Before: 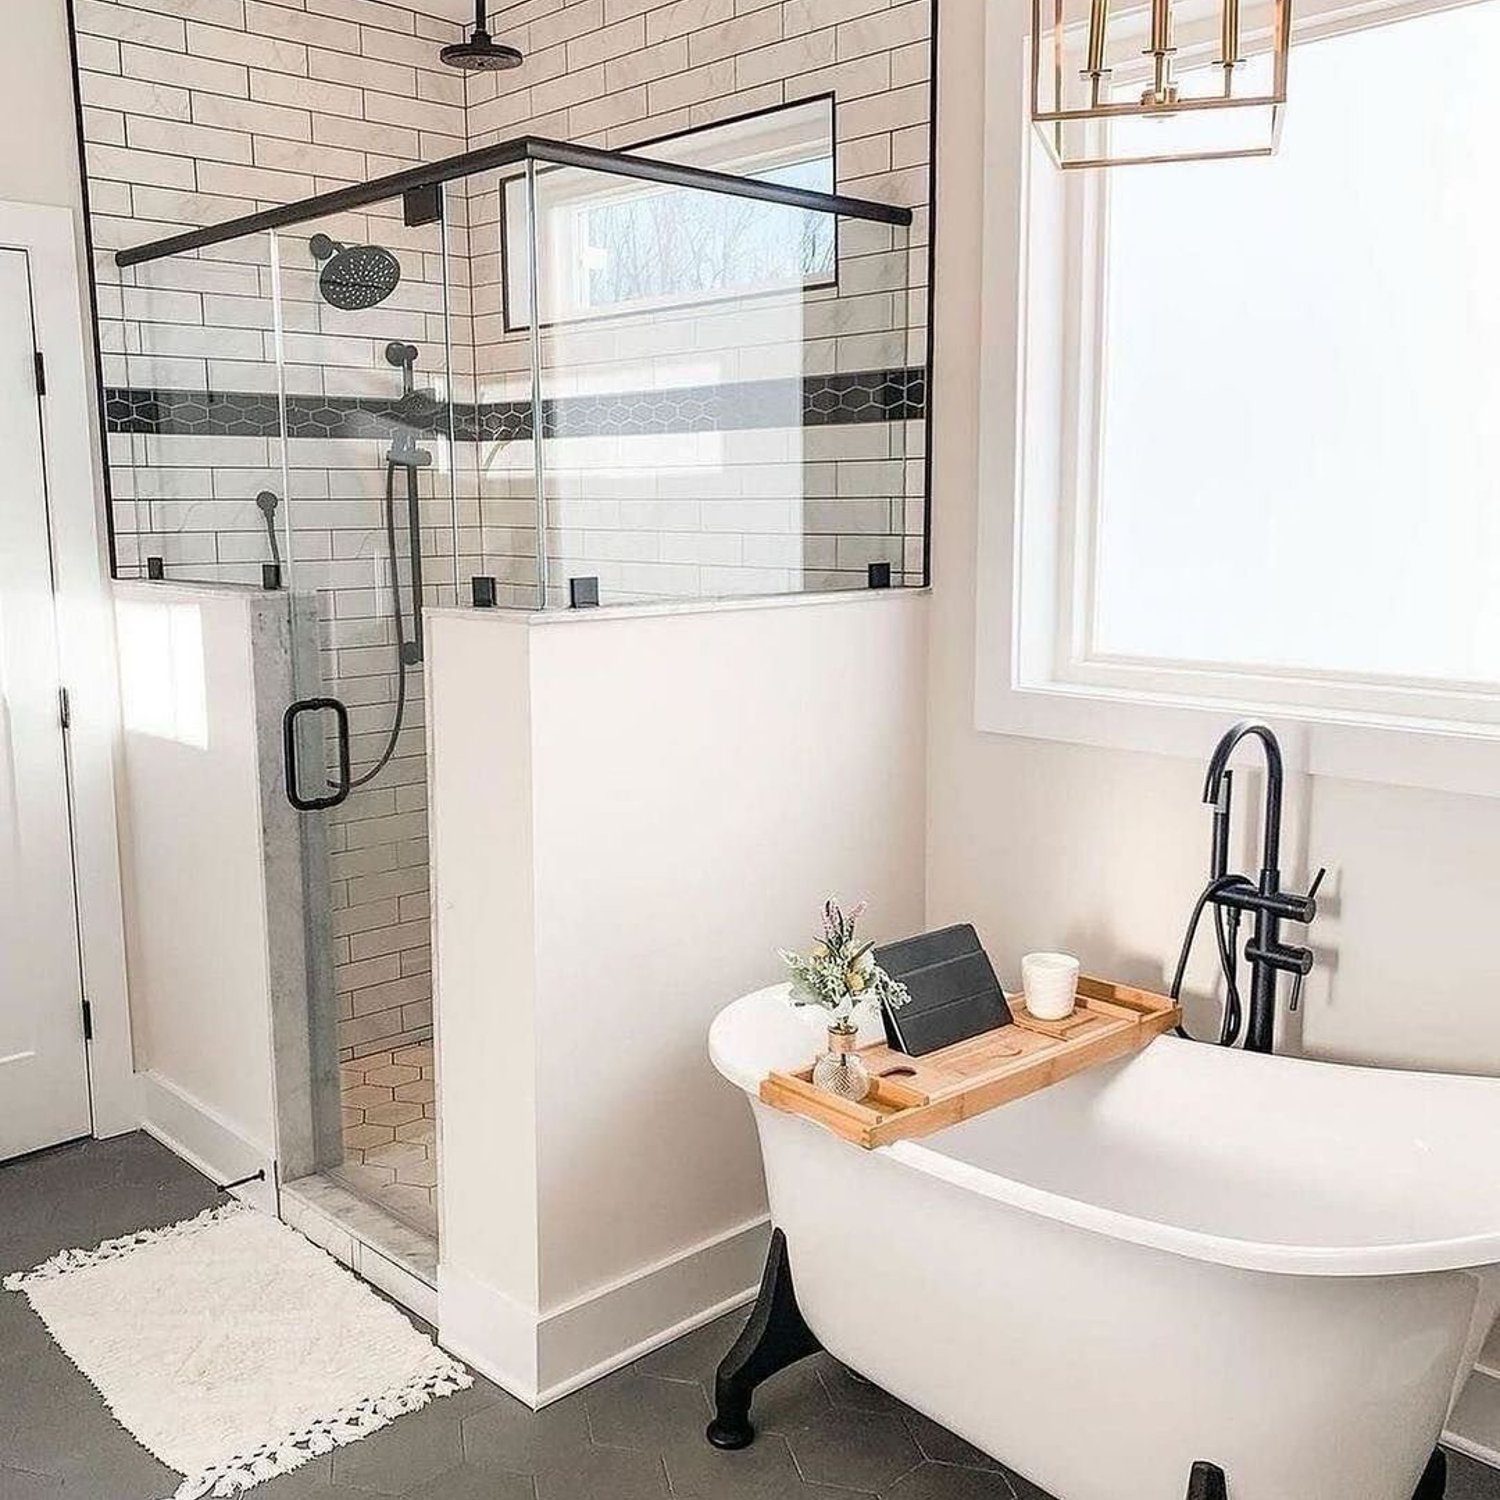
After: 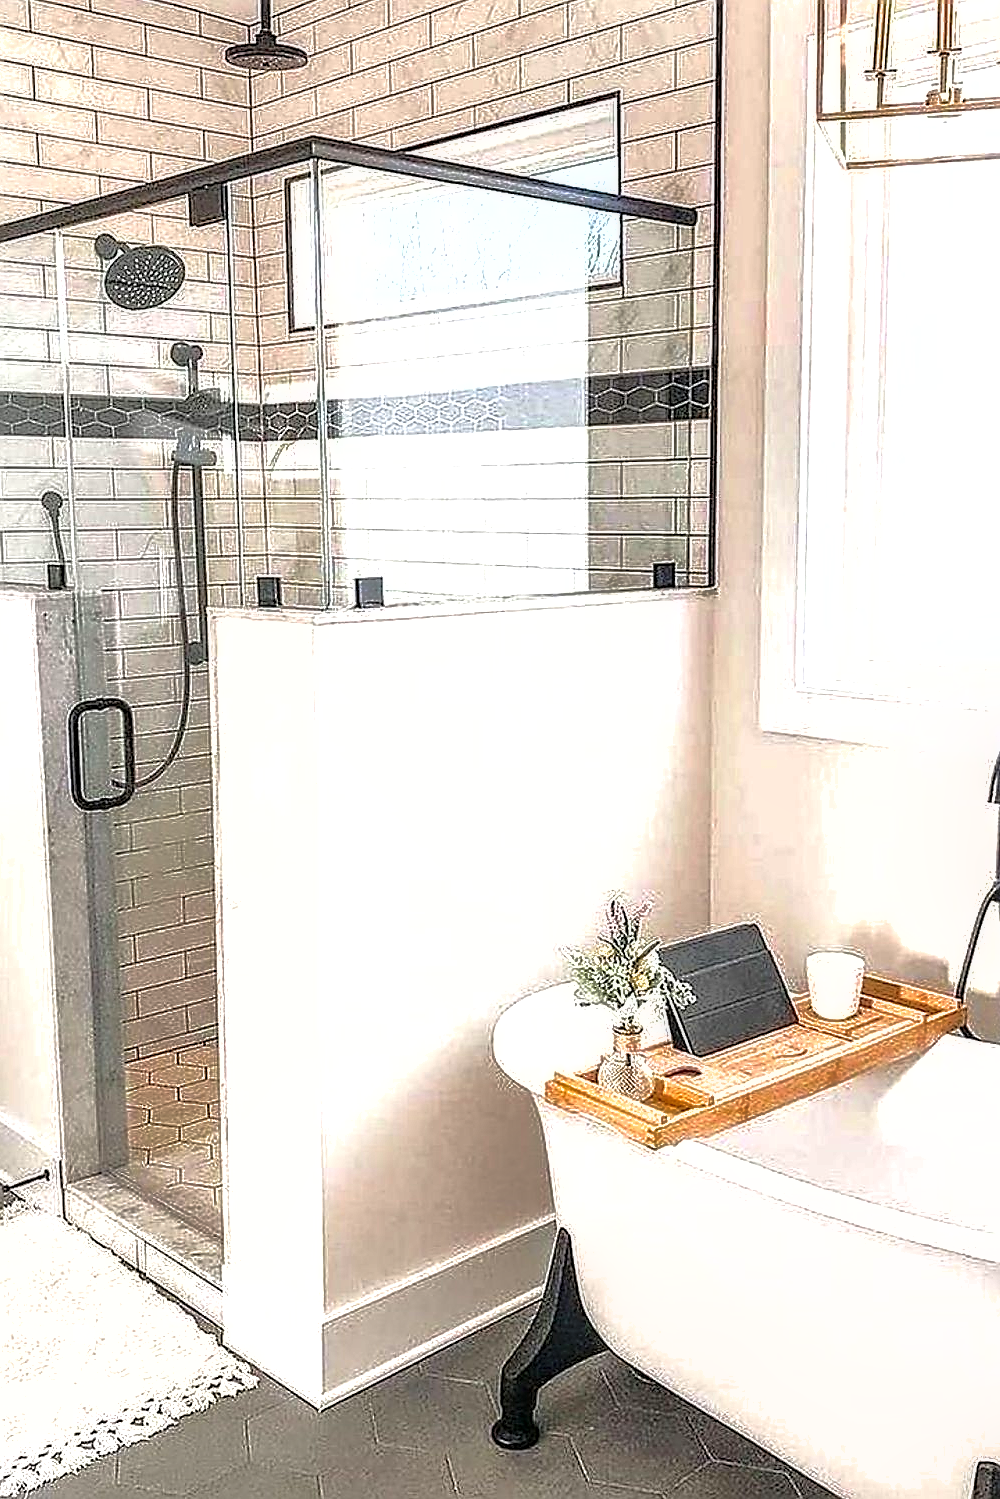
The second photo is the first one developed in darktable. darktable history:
sharpen: radius 1.362, amount 1.252, threshold 0.762
crop and rotate: left 14.35%, right 18.965%
exposure: exposure 0.671 EV, compensate highlight preservation false
local contrast: on, module defaults
shadows and highlights: shadows 30.15, highlights color adjustment 53.43%
